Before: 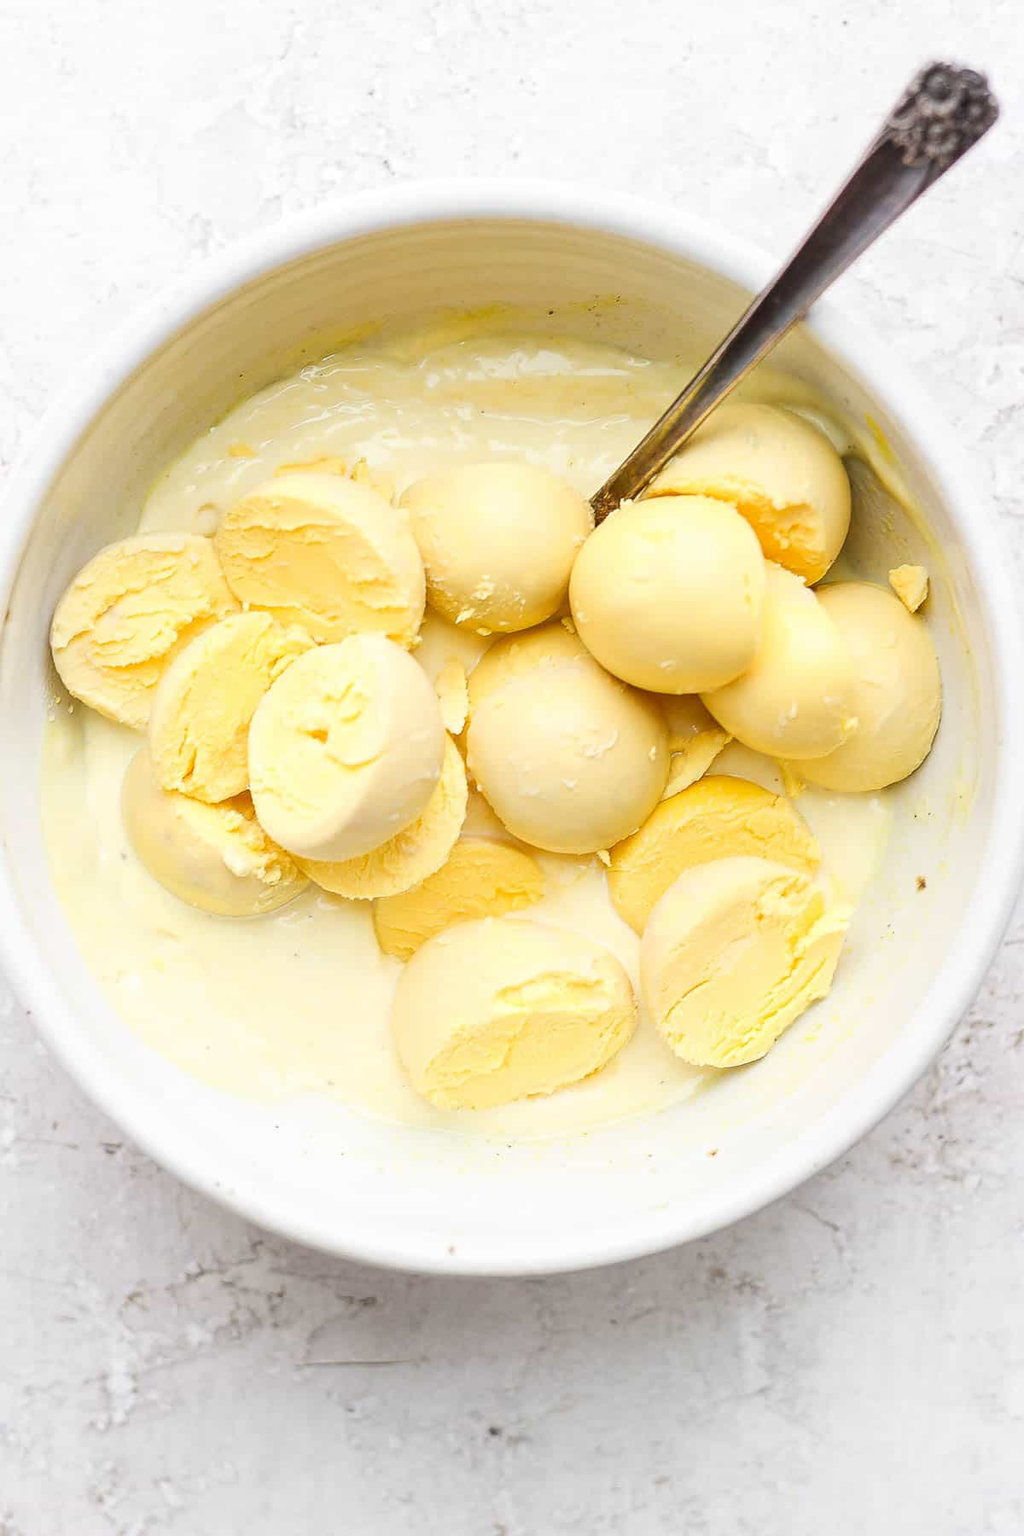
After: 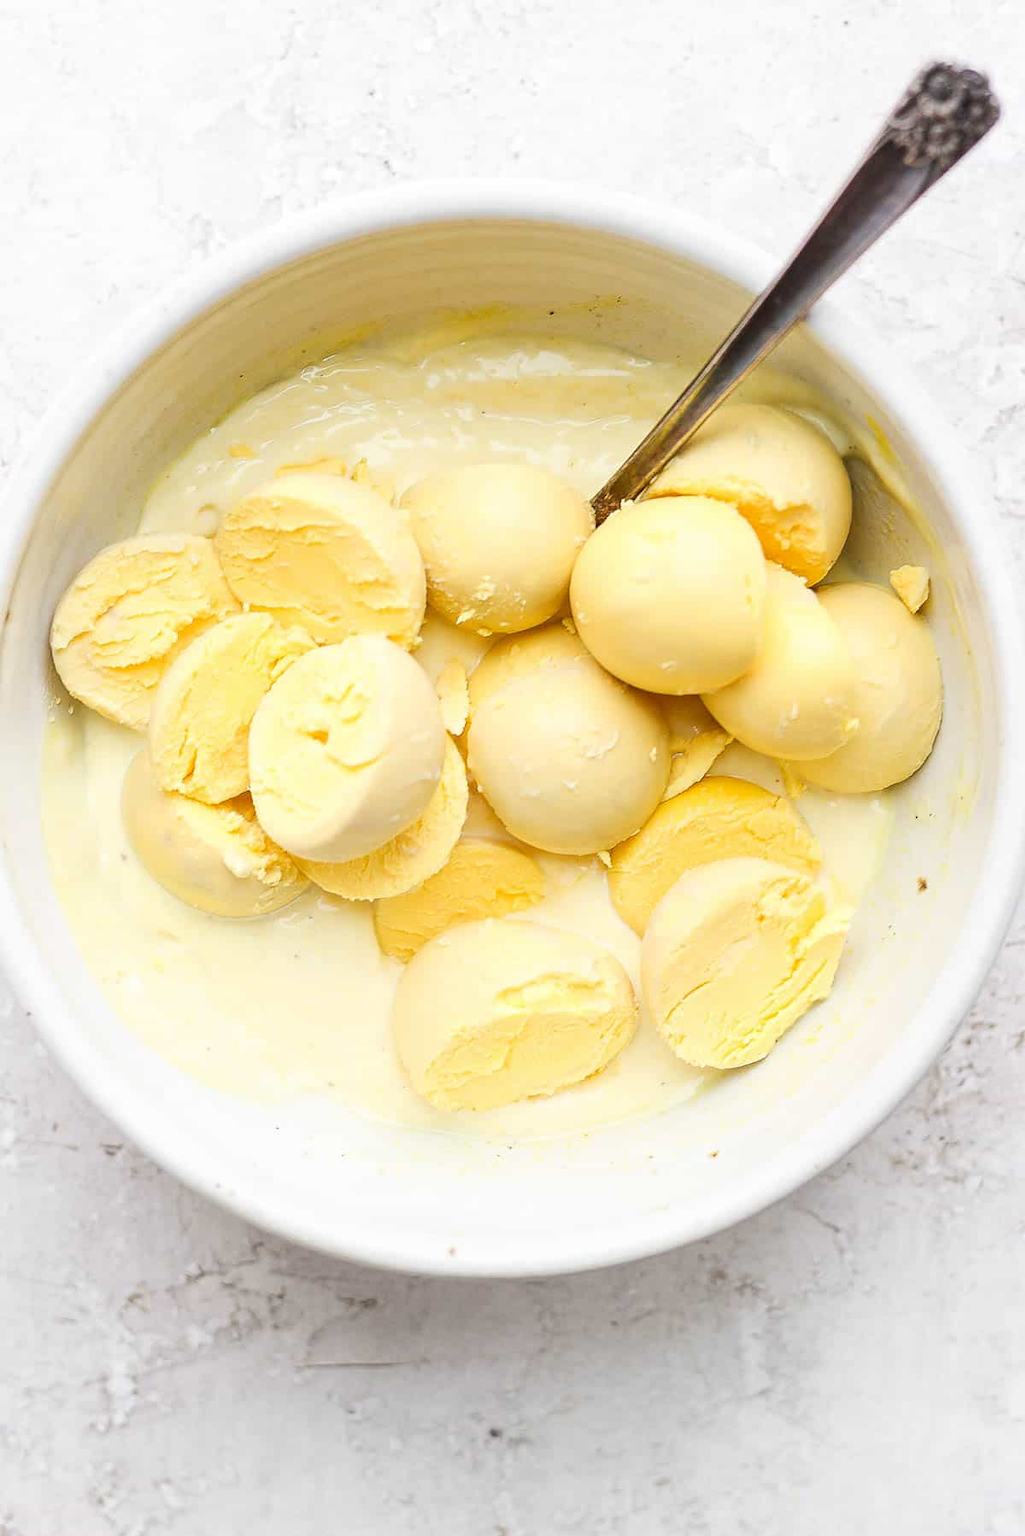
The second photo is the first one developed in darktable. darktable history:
tone equalizer: on, module defaults
crop: bottom 0.071%
